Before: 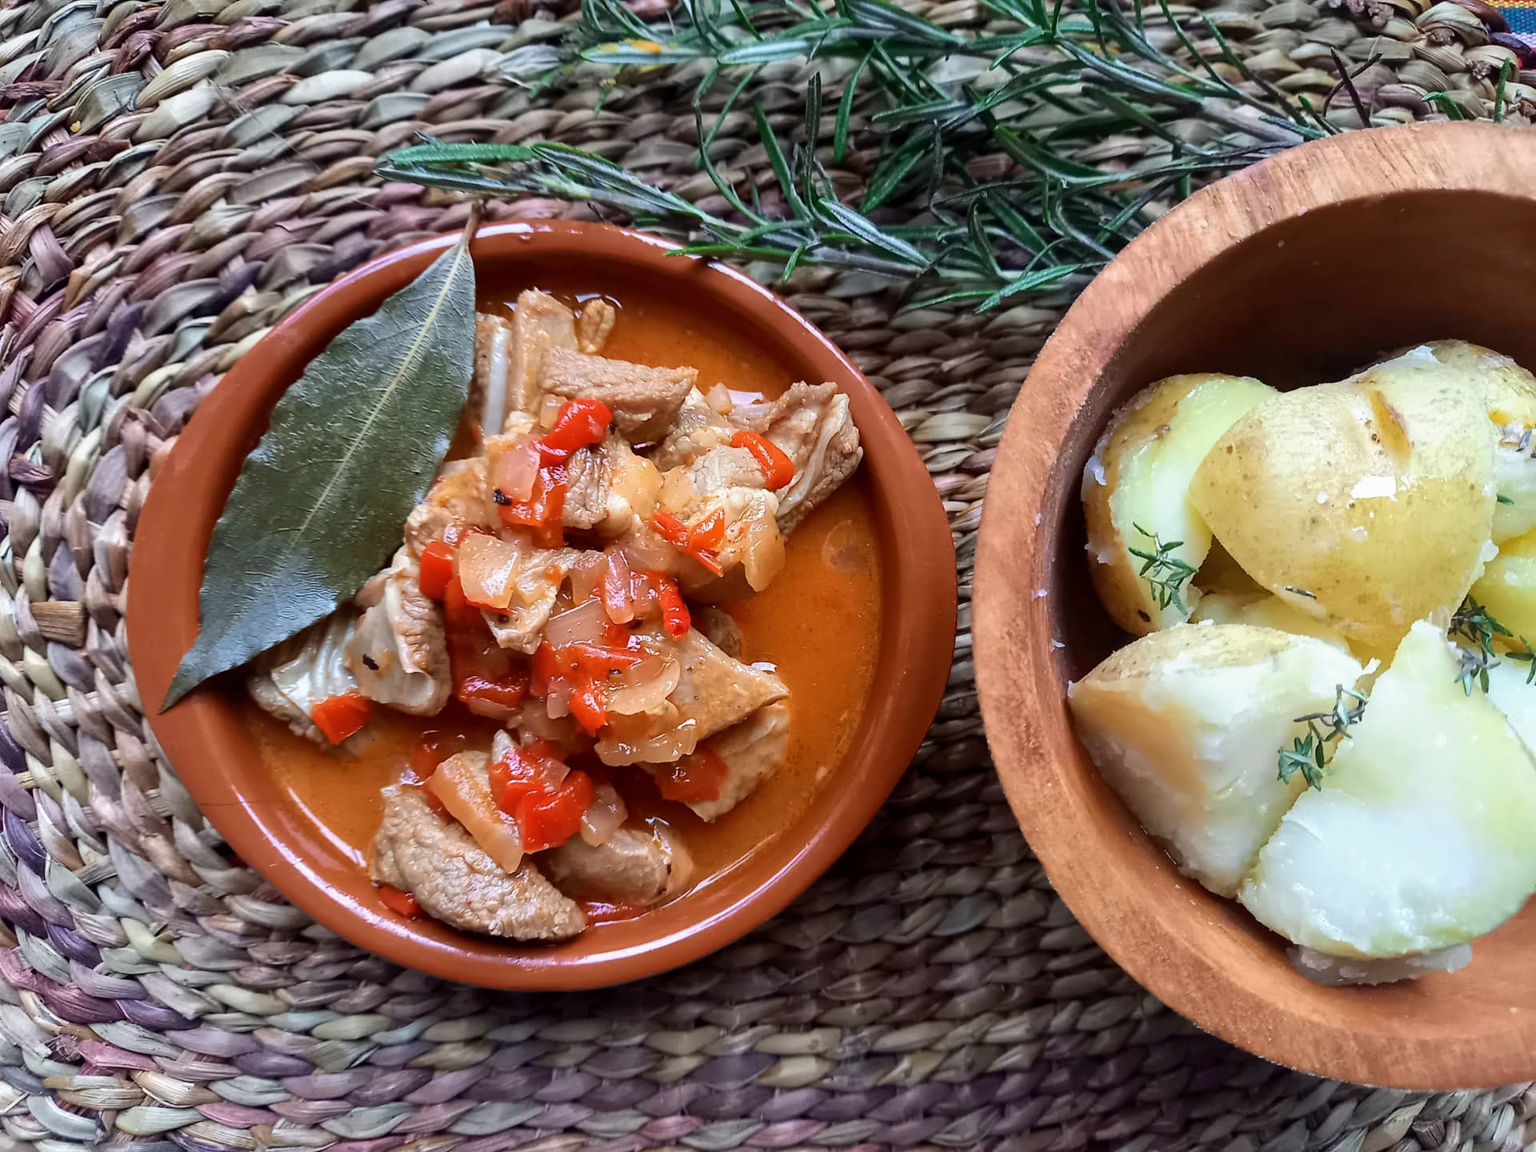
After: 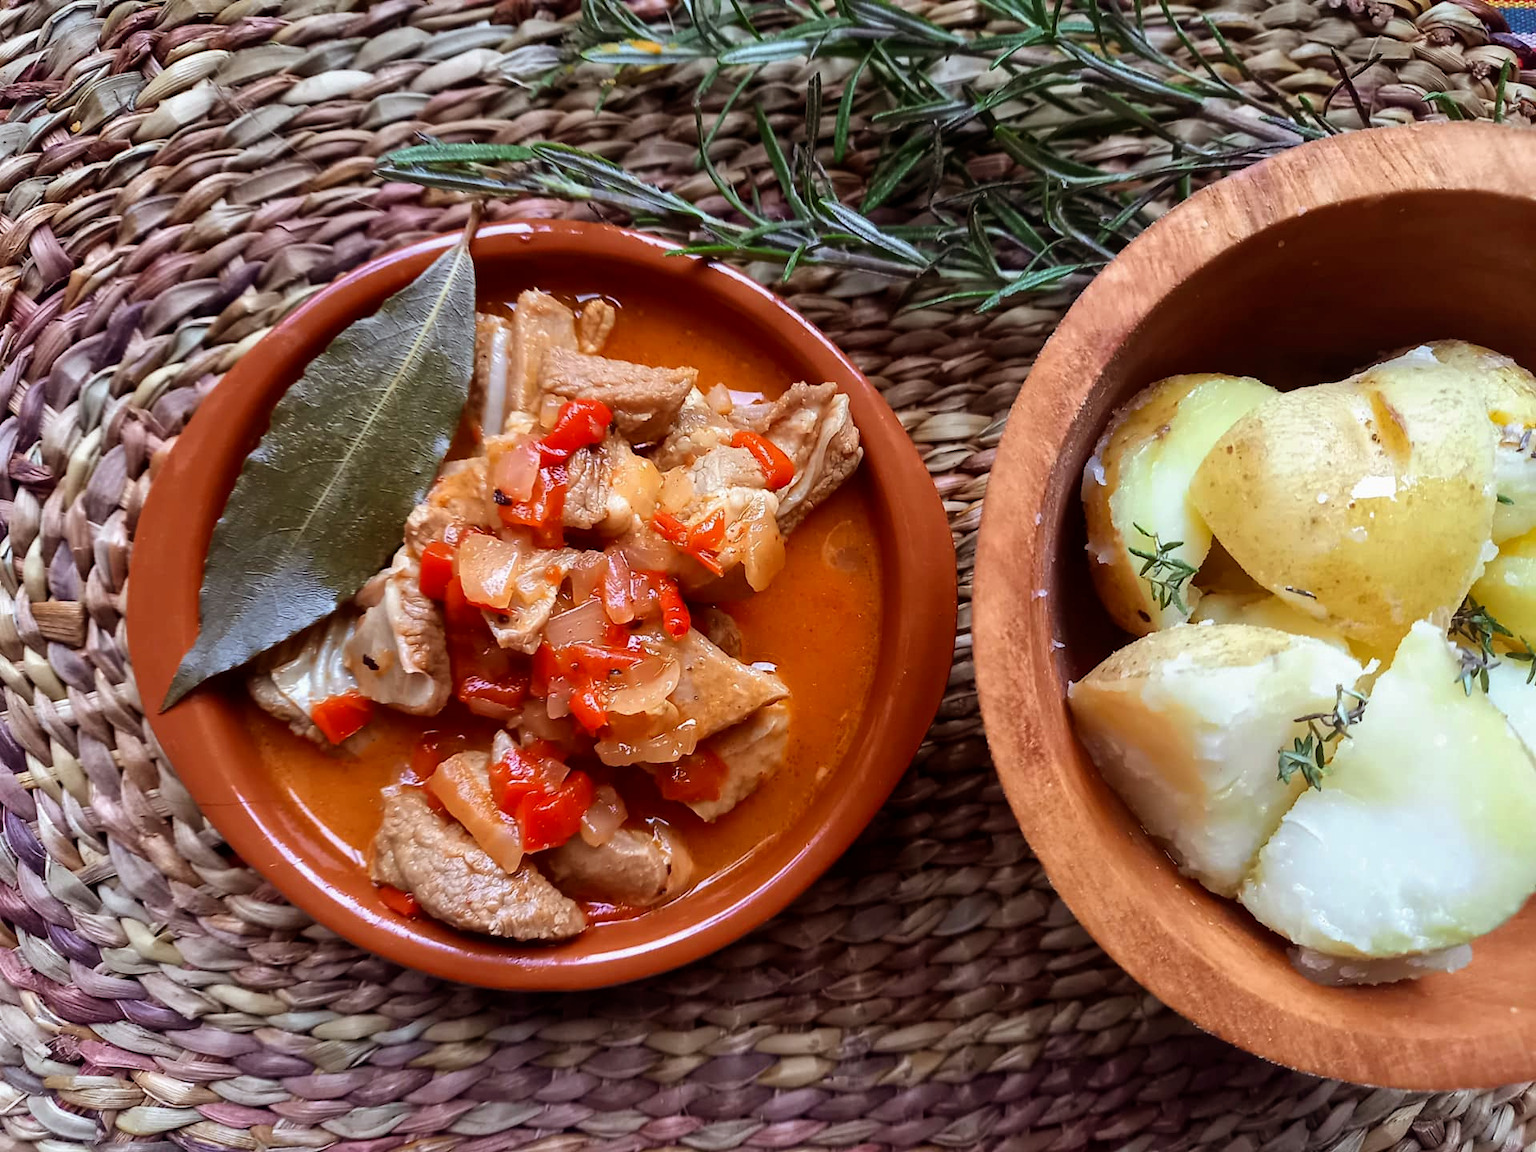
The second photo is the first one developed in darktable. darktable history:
rgb levels: mode RGB, independent channels, levels [[0, 0.5, 1], [0, 0.521, 1], [0, 0.536, 1]]
rotate and perspective: automatic cropping off
